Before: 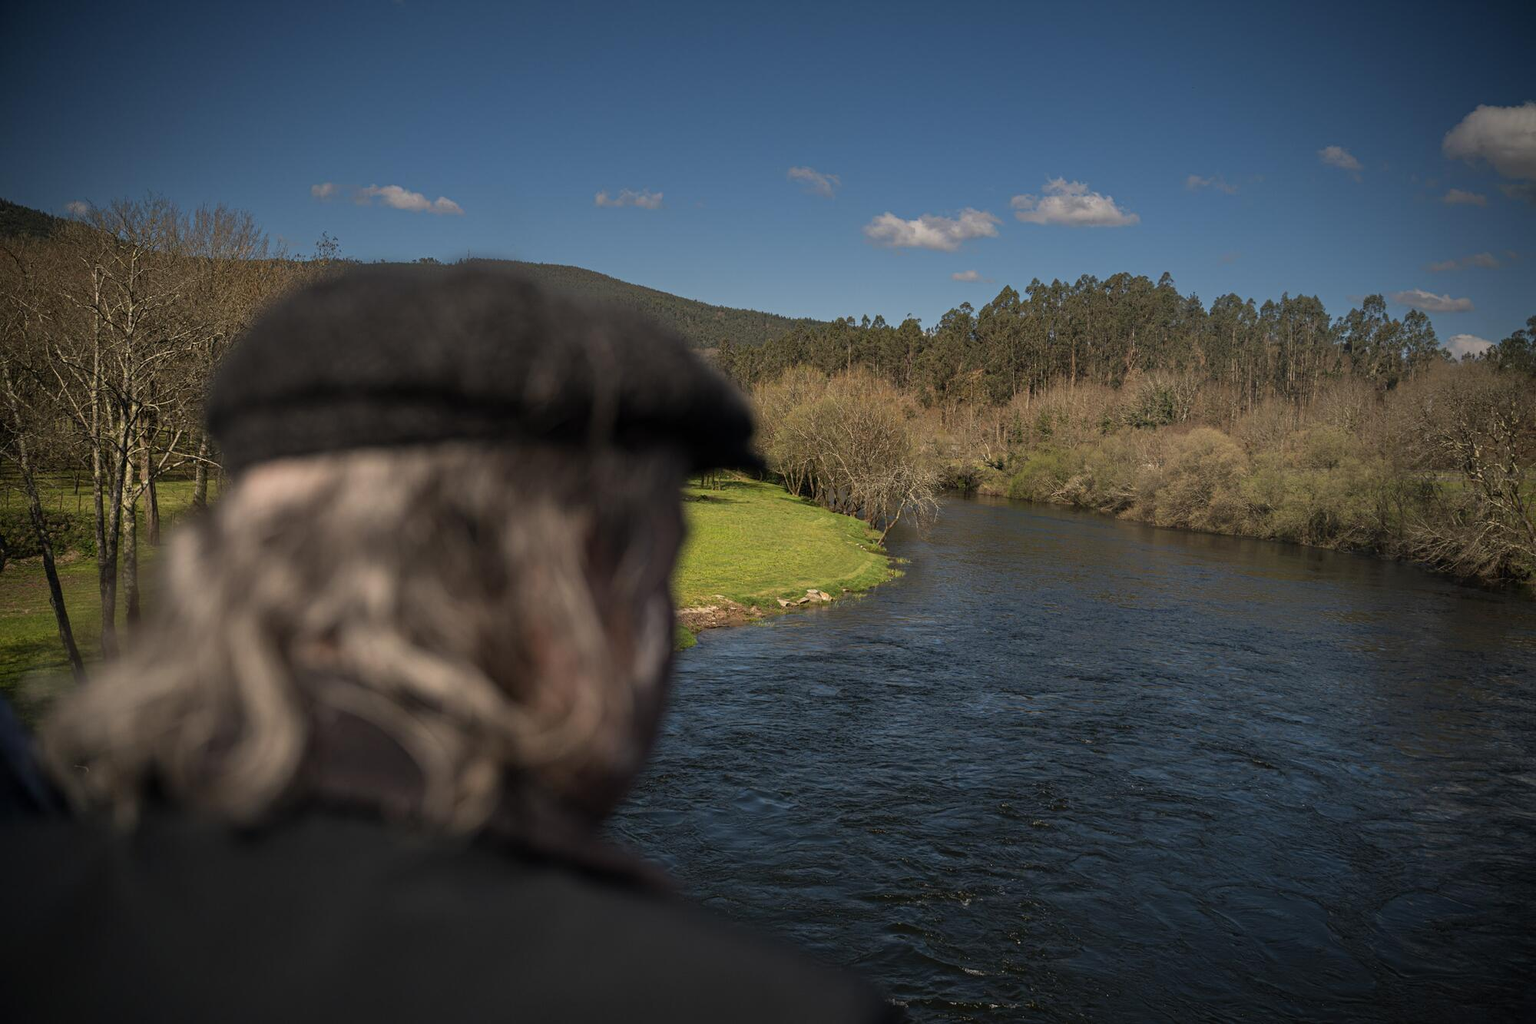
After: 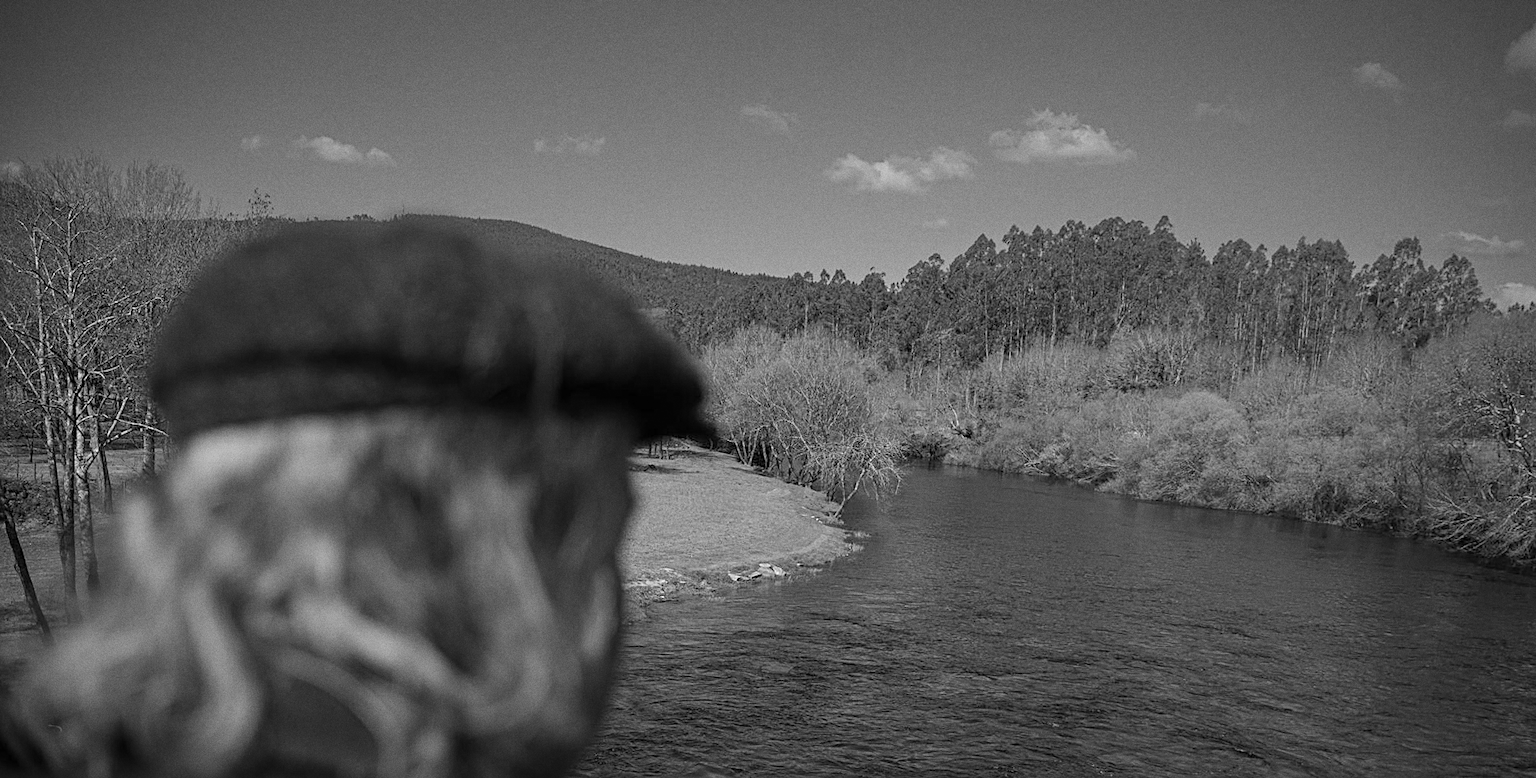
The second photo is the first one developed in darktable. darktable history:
grain: on, module defaults
monochrome: on, module defaults
shadows and highlights: shadows 25, highlights -25
rotate and perspective: rotation 0.062°, lens shift (vertical) 0.115, lens shift (horizontal) -0.133, crop left 0.047, crop right 0.94, crop top 0.061, crop bottom 0.94
color balance rgb: perceptual saturation grading › global saturation 25%, perceptual brilliance grading › mid-tones 10%, perceptual brilliance grading › shadows 15%, global vibrance 20%
white balance: red 1.004, blue 1.024
sharpen: on, module defaults
crop: top 5.667%, bottom 17.637%
